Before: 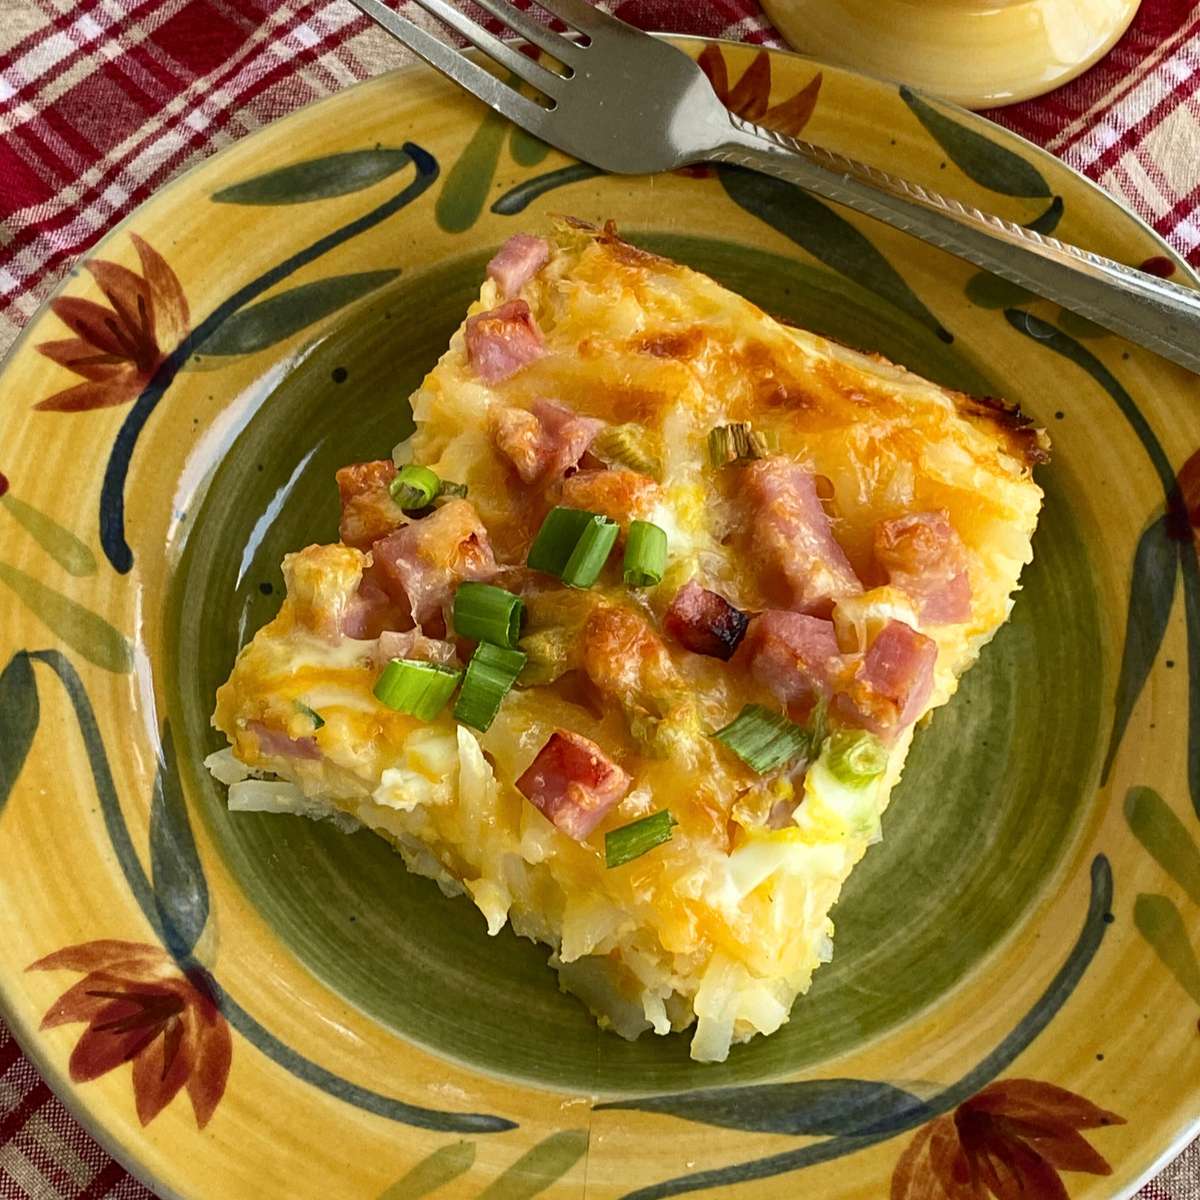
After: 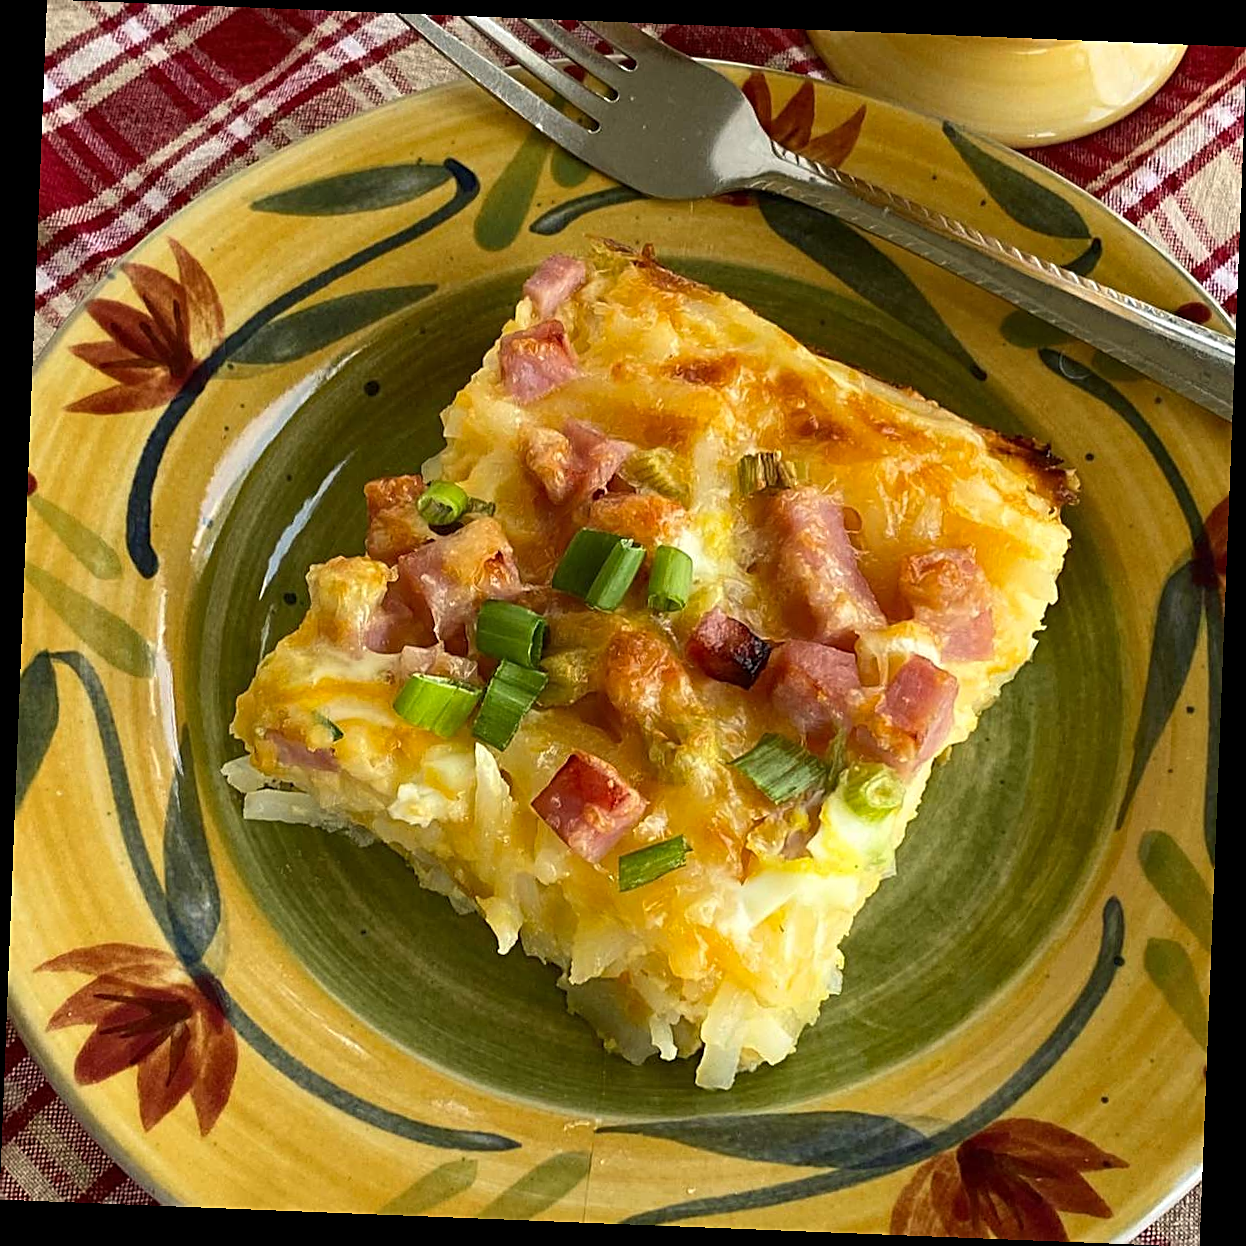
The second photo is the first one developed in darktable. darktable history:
color correction: highlights b* 3
sharpen: on, module defaults
rotate and perspective: rotation 2.27°, automatic cropping off
tone equalizer: on, module defaults
